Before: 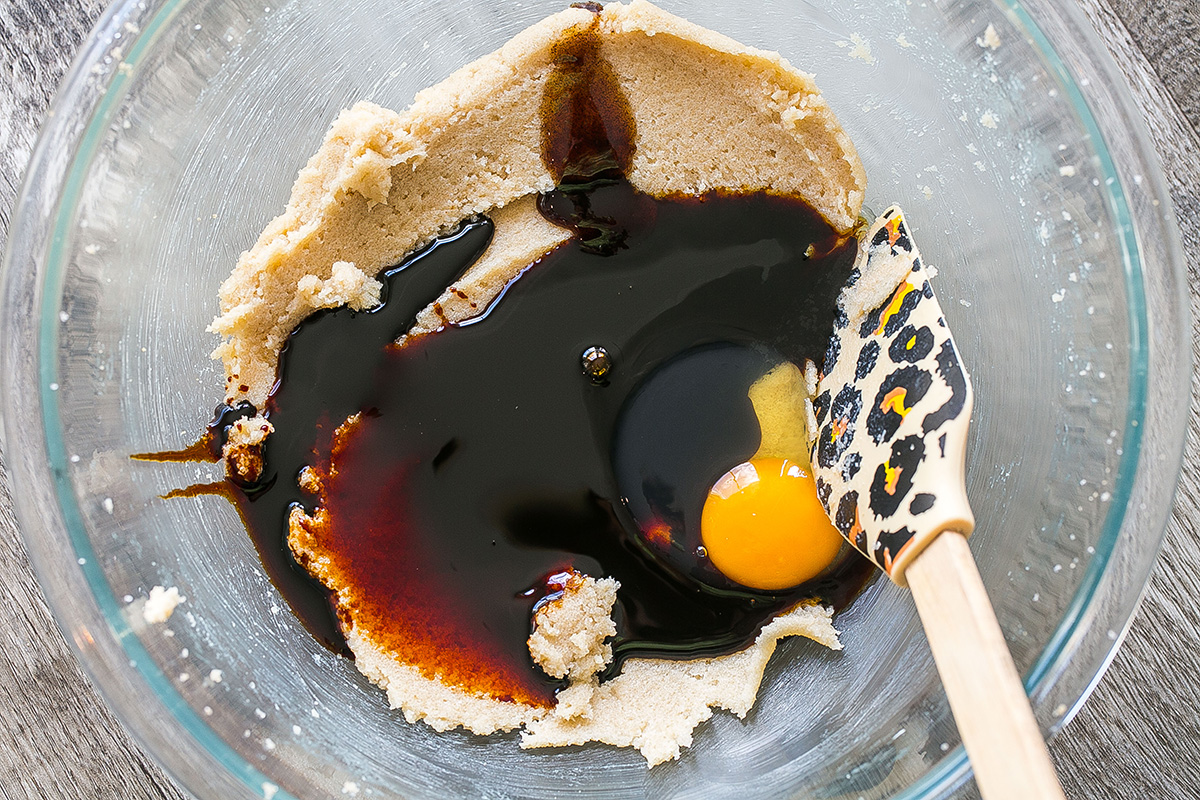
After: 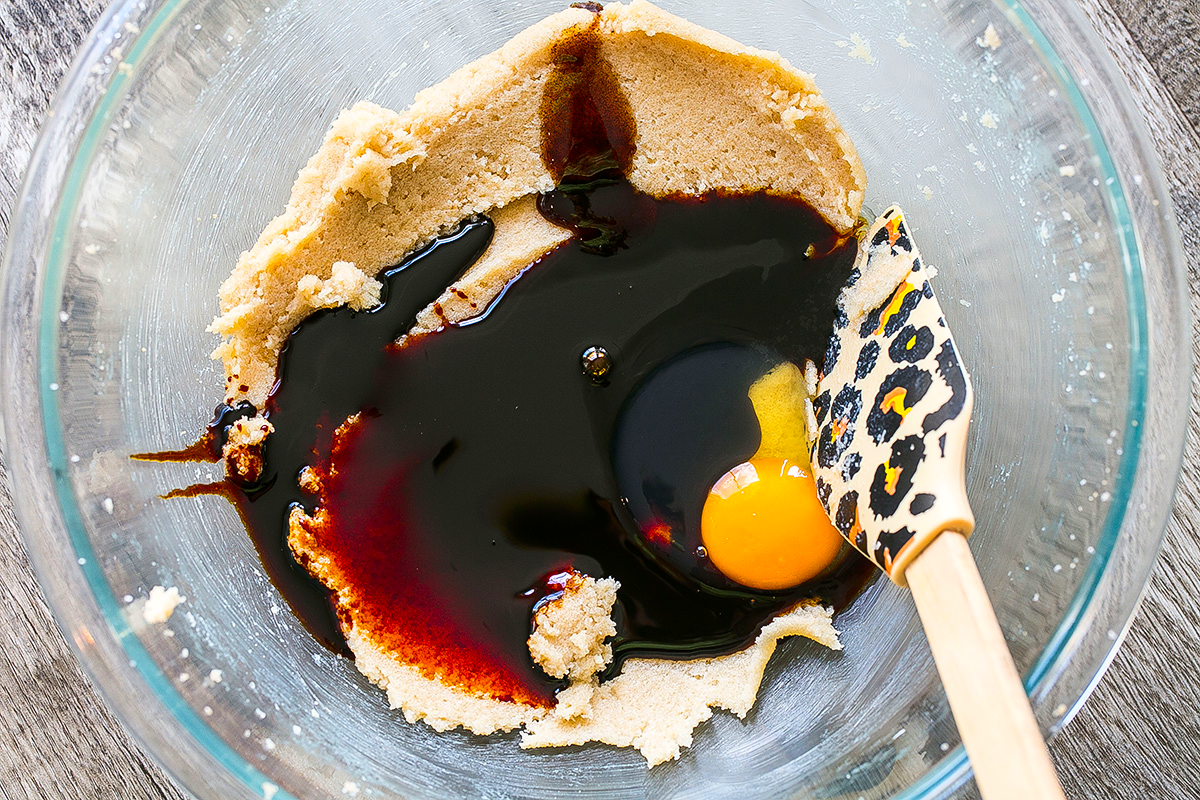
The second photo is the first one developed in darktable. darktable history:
contrast brightness saturation: contrast 0.157, saturation 0.318
